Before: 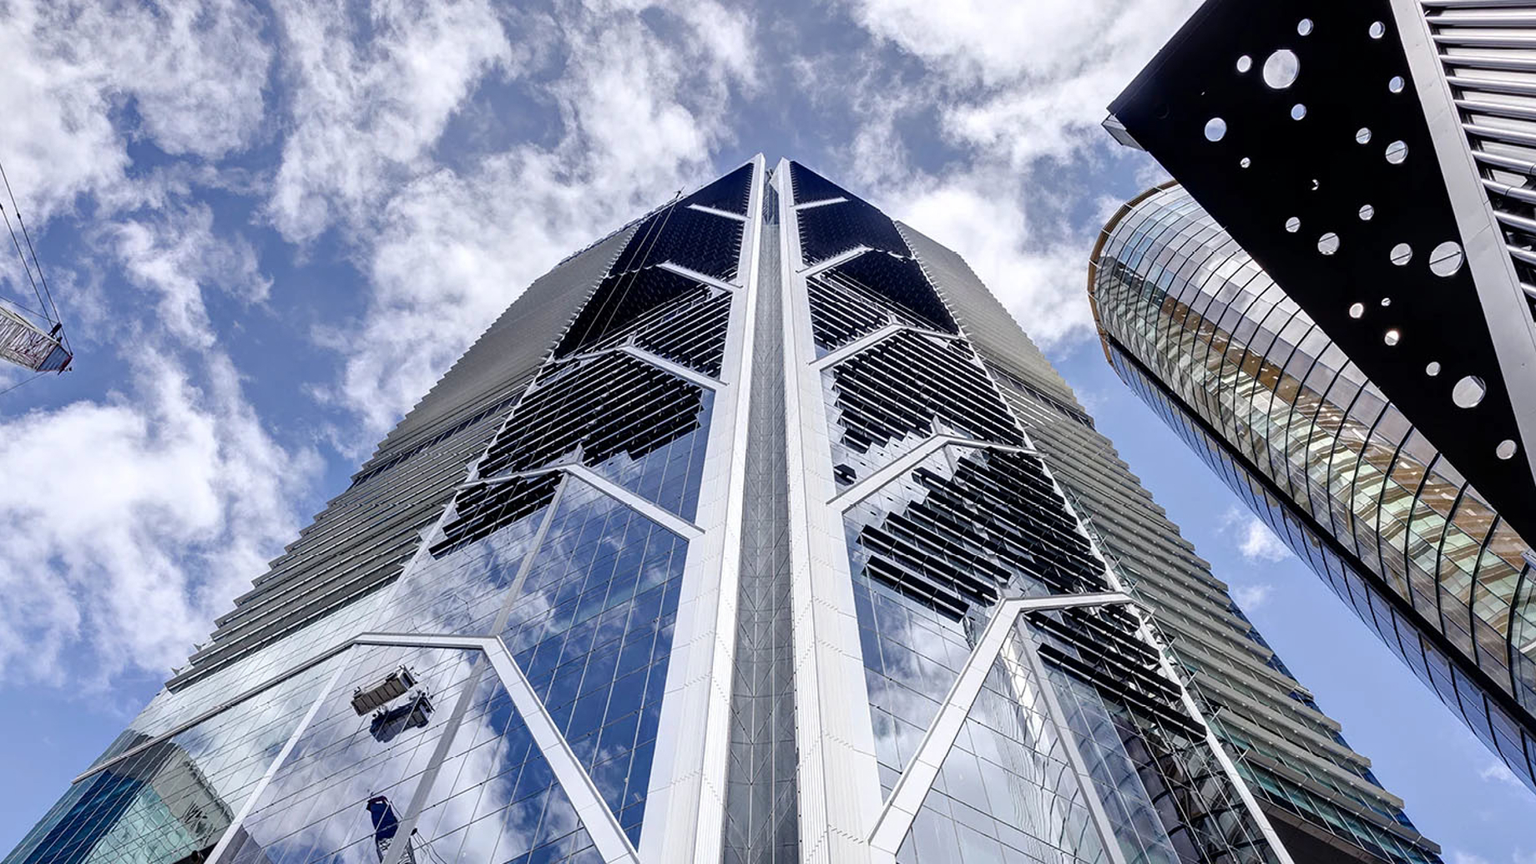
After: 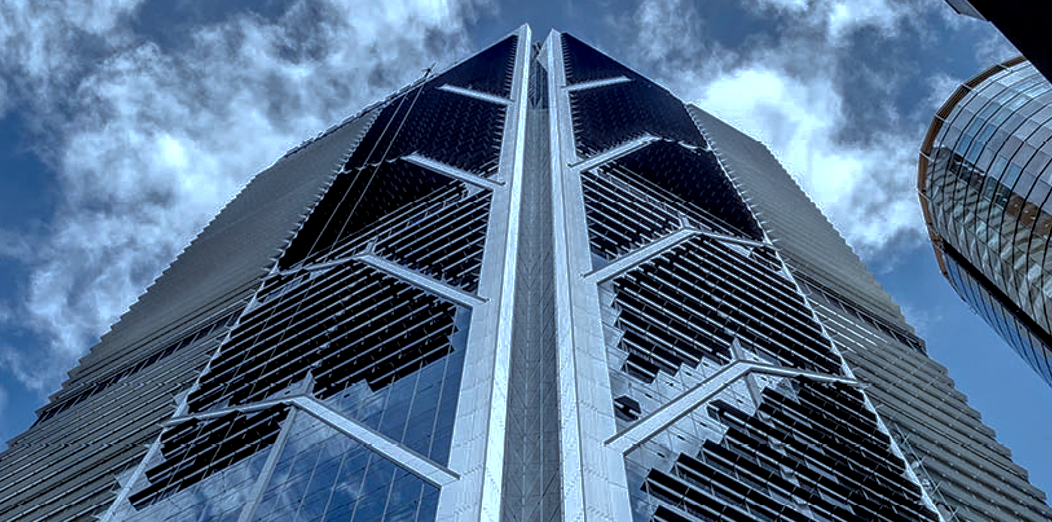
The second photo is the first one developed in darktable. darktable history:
base curve: curves: ch0 [(0, 0) (0.841, 0.609) (1, 1)]
shadows and highlights: shadows 32.83, highlights -47.7, soften with gaussian
local contrast: highlights 61%, detail 143%, midtone range 0.428
color correction: highlights a* -9.35, highlights b* -23.15
crop: left 20.932%, top 15.471%, right 21.848%, bottom 34.081%
